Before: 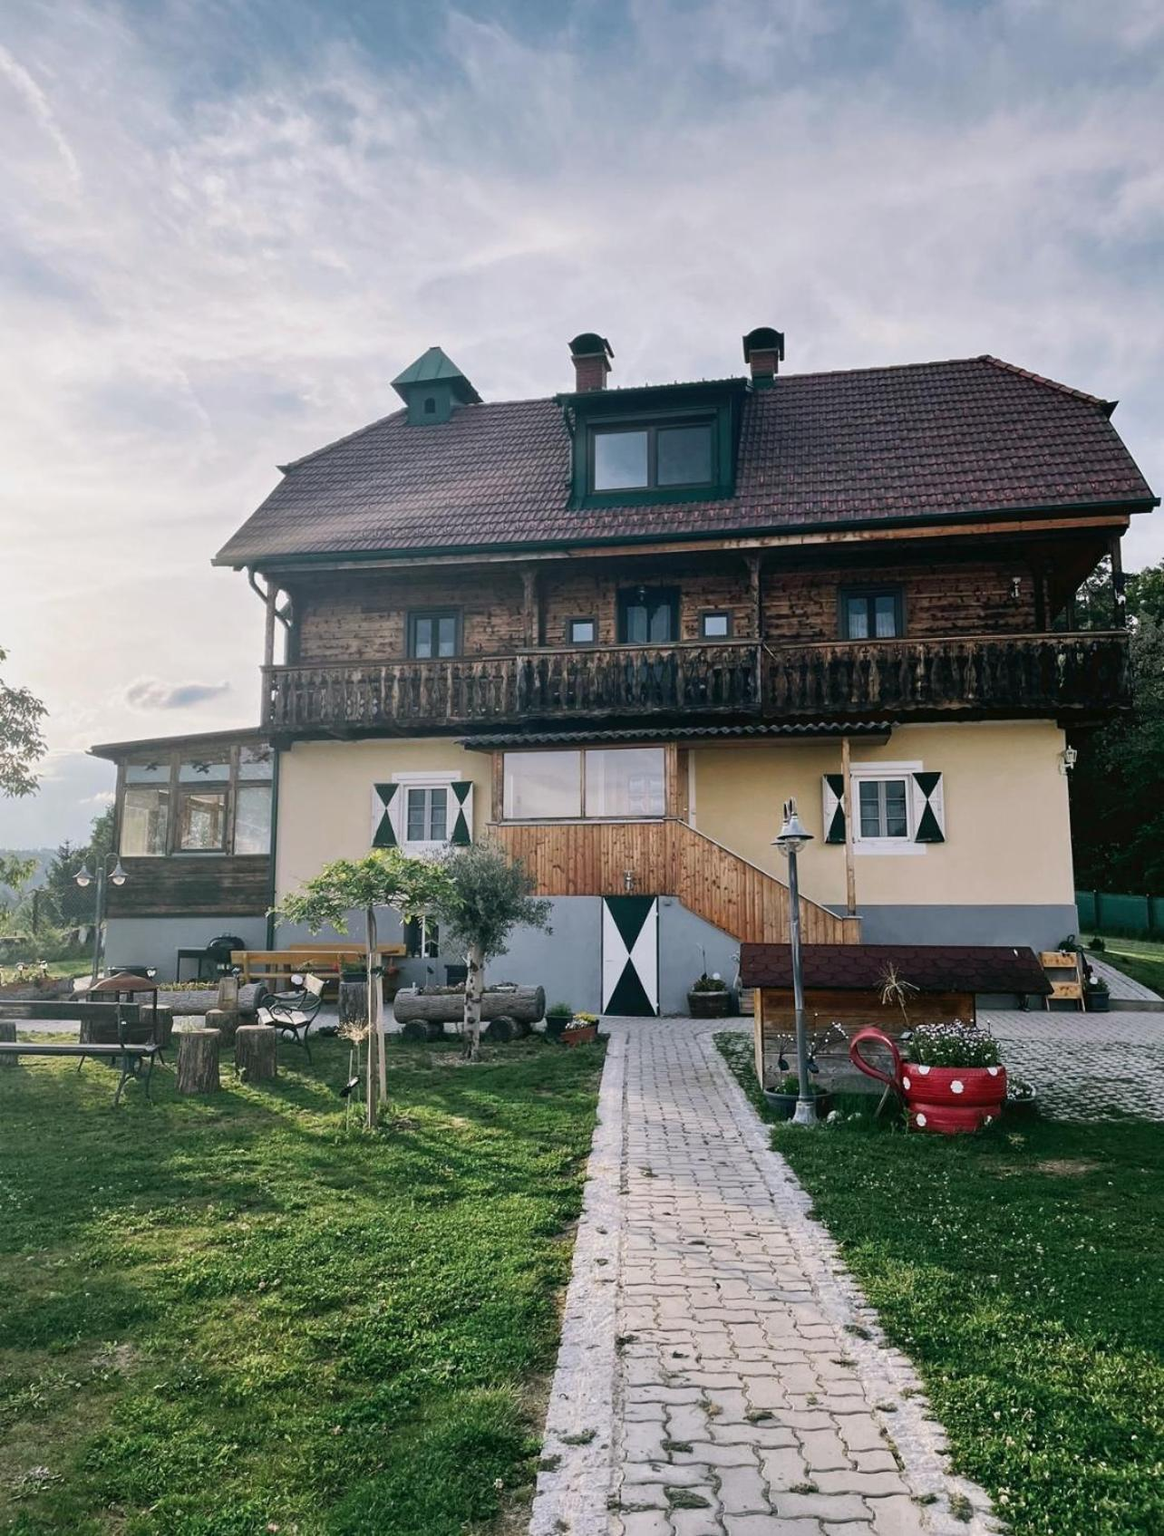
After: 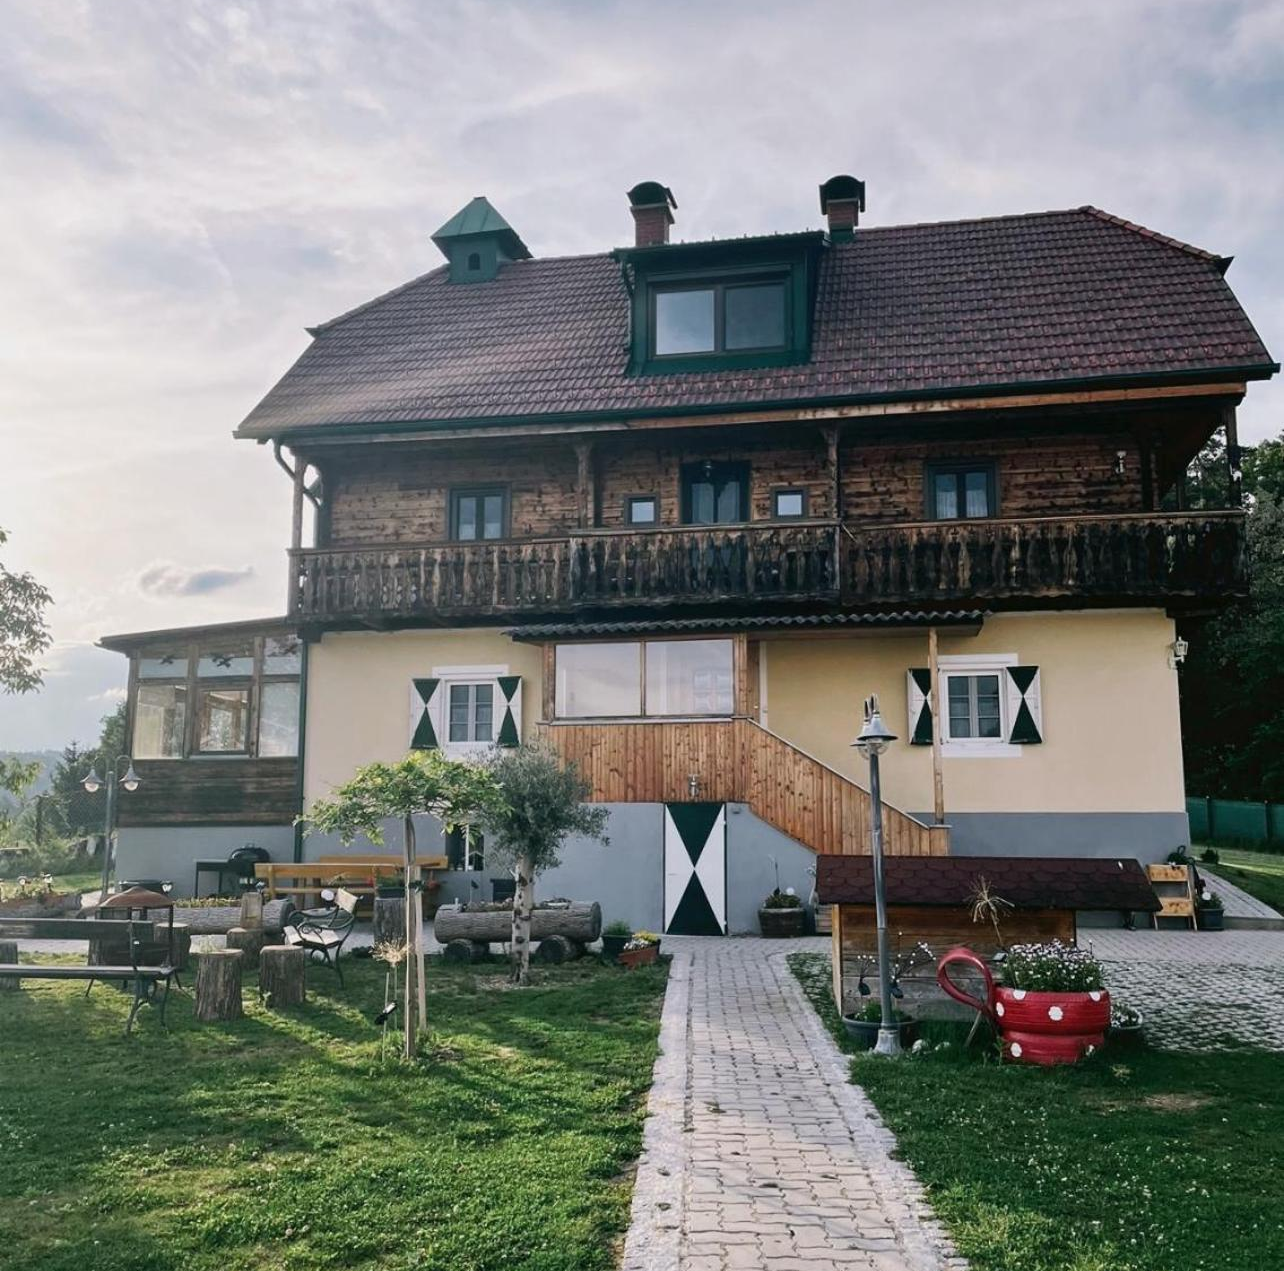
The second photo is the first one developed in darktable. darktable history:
crop: top 11.031%, bottom 13.946%
